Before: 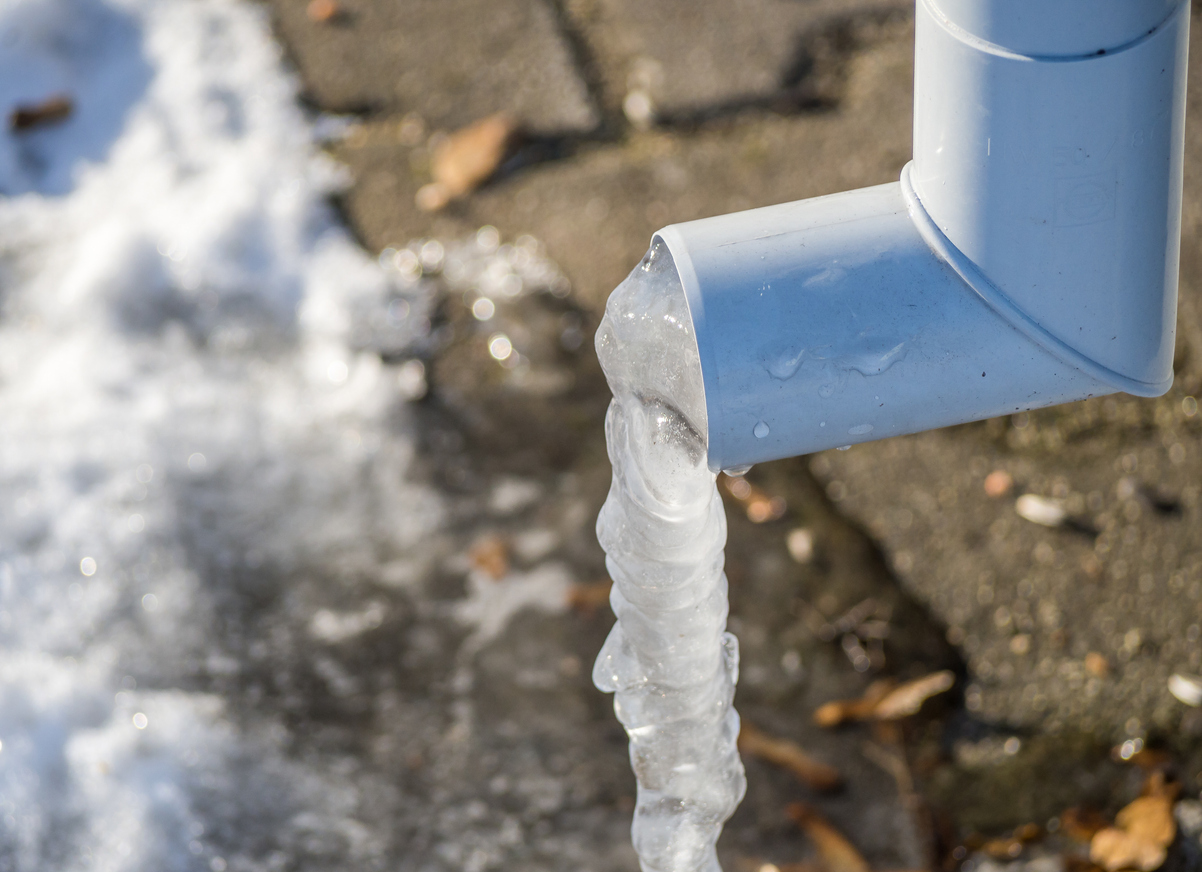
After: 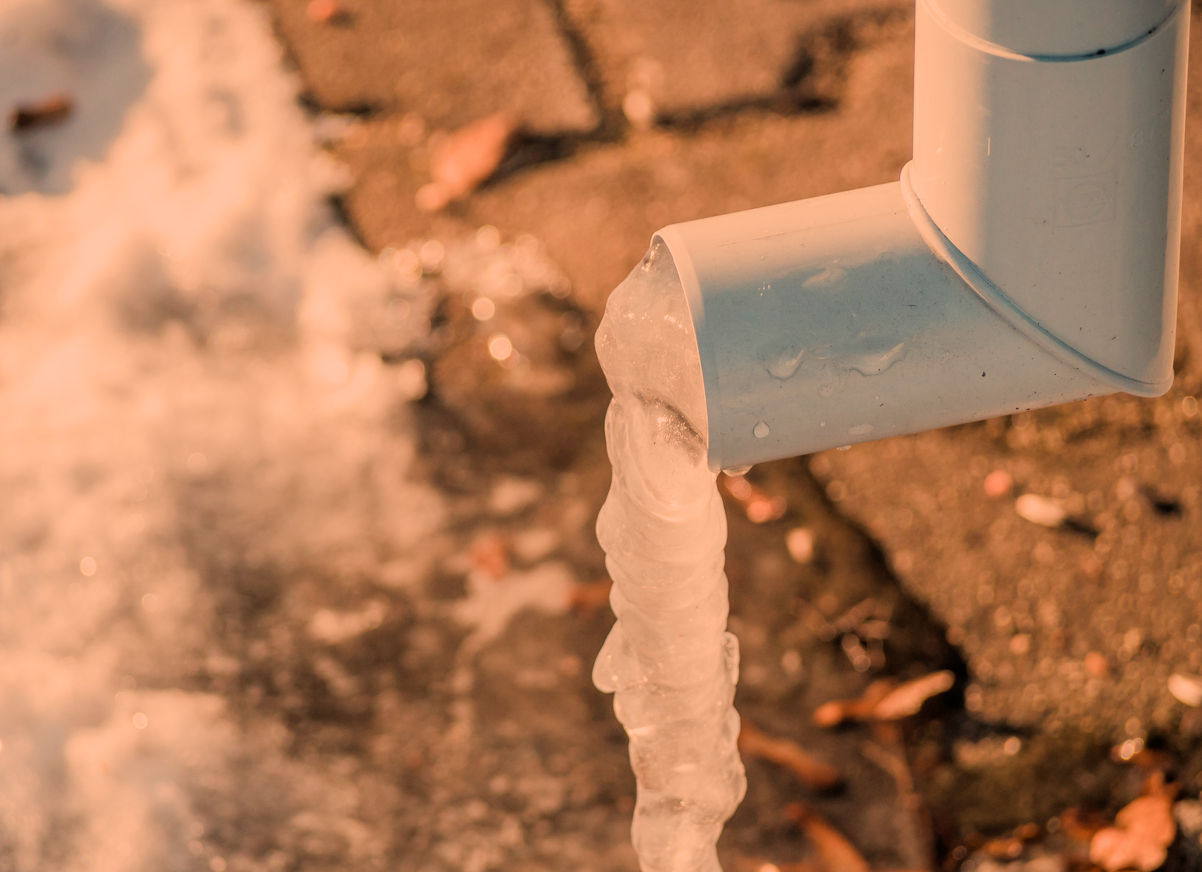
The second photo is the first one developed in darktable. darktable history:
filmic rgb: black relative exposure -7.65 EV, white relative exposure 4.56 EV, hardness 3.61
white balance: red 1.467, blue 0.684
